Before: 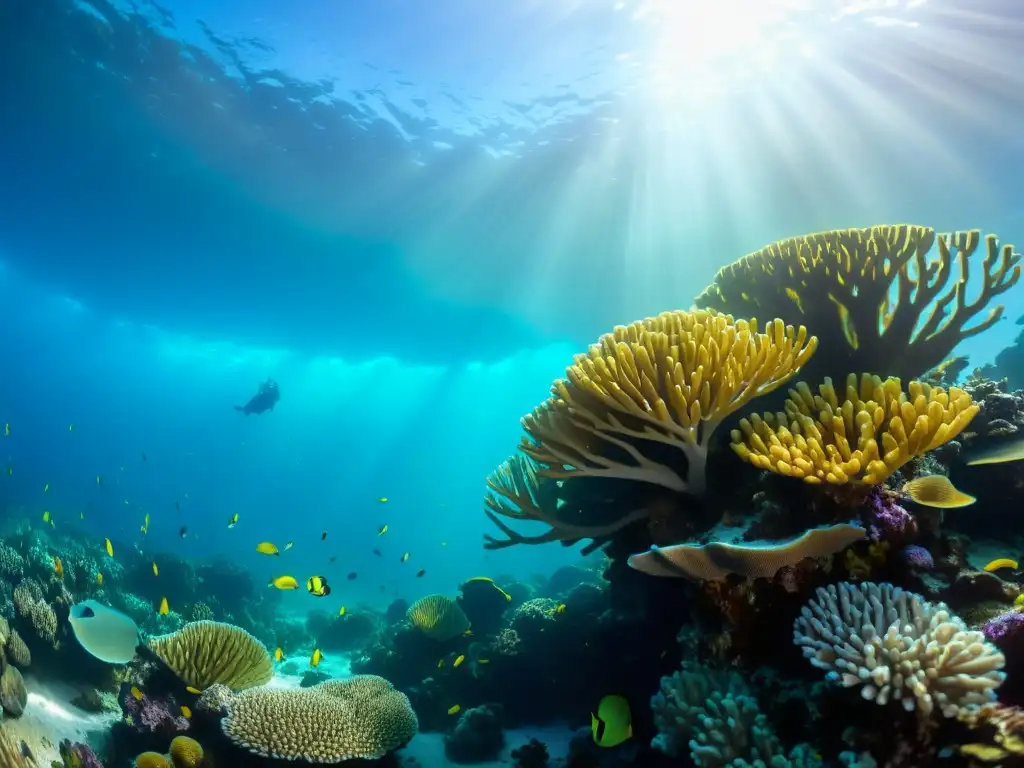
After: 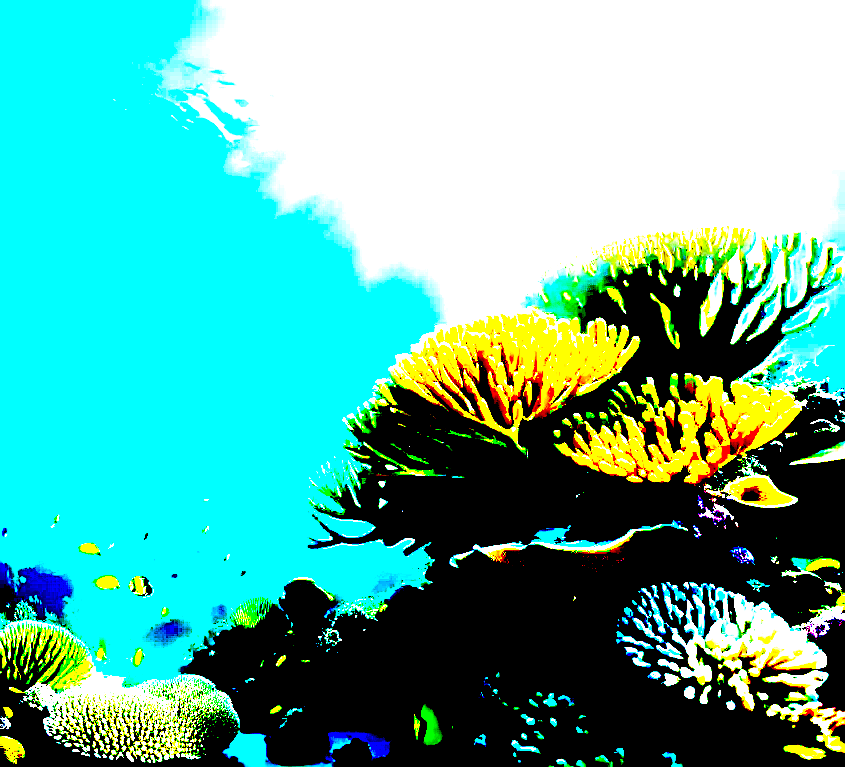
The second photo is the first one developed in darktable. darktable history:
sharpen: on, module defaults
exposure: black level correction 0.099, exposure 2.945 EV, compensate exposure bias true, compensate highlight preservation false
crop: left 17.42%, bottom 0.034%
